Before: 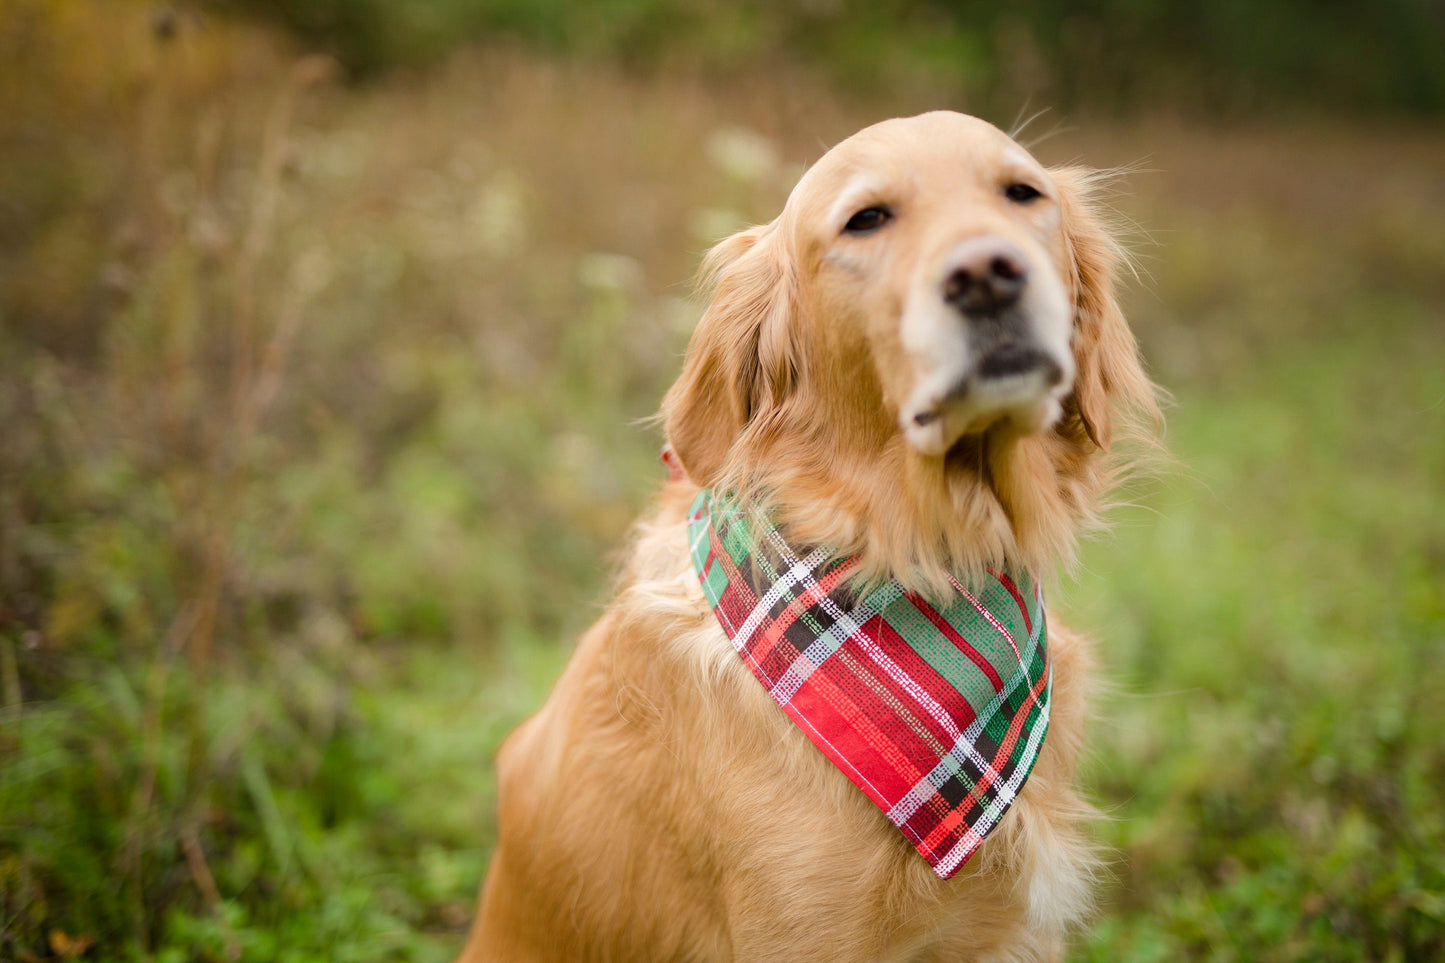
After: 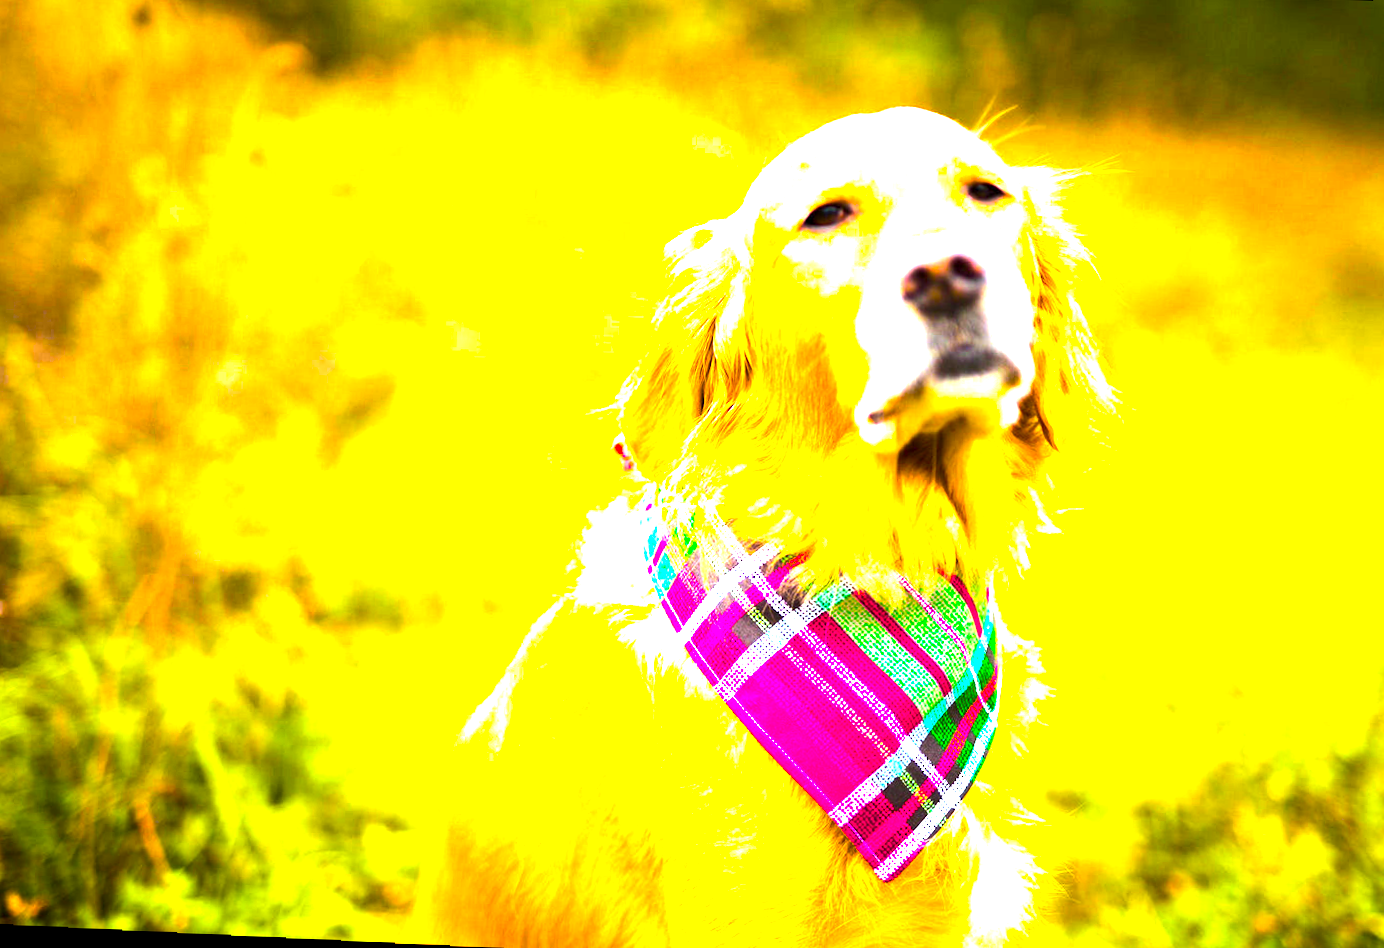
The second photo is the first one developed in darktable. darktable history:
exposure: exposure 1.2 EV, compensate highlight preservation false
crop and rotate: angle -1.69°
rotate and perspective: lens shift (horizontal) -0.055, automatic cropping off
white balance: red 0.967, blue 1.049
color balance rgb: linear chroma grading › highlights 100%, linear chroma grading › global chroma 23.41%, perceptual saturation grading › global saturation 35.38%, hue shift -10.68°, perceptual brilliance grading › highlights 47.25%, perceptual brilliance grading › mid-tones 22.2%, perceptual brilliance grading › shadows -5.93%
